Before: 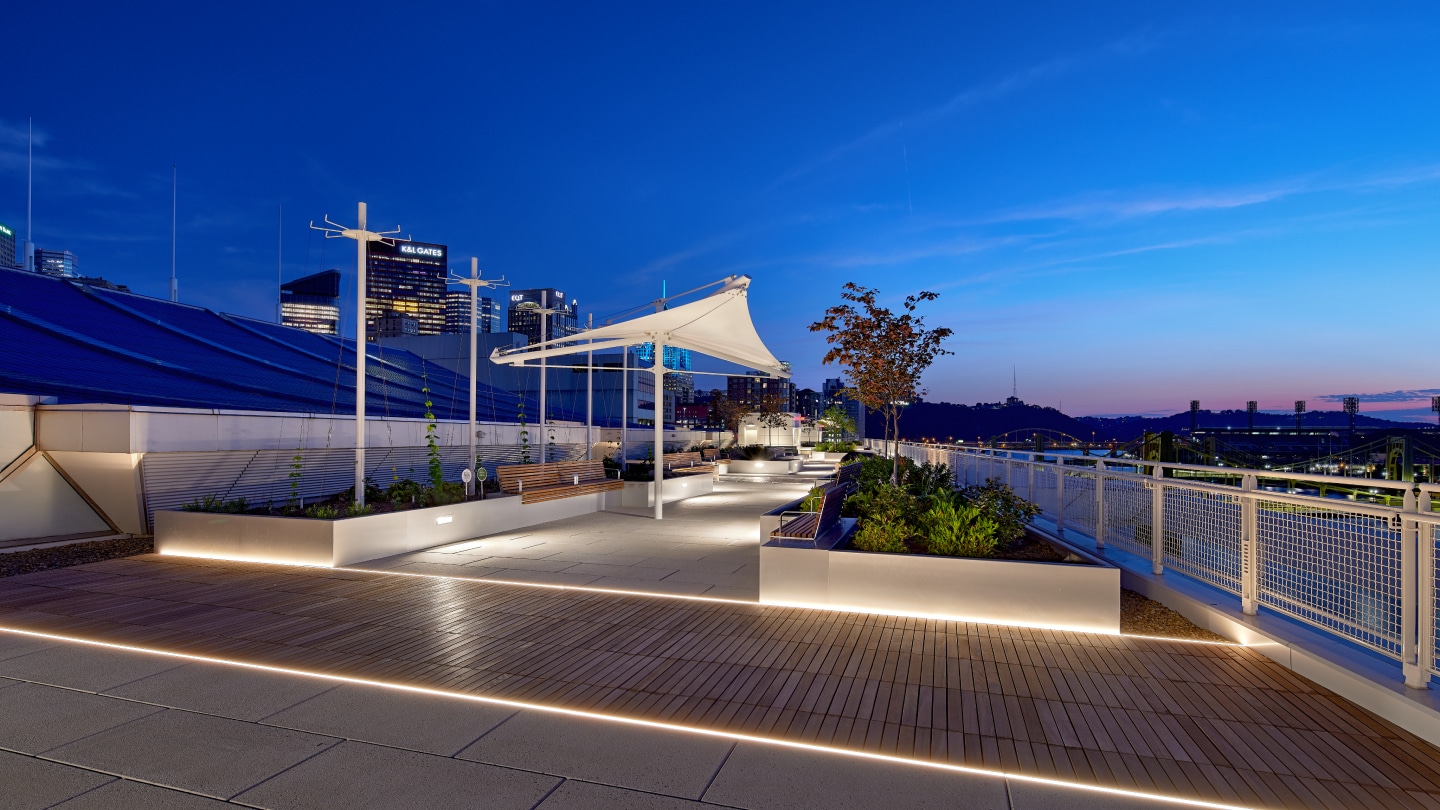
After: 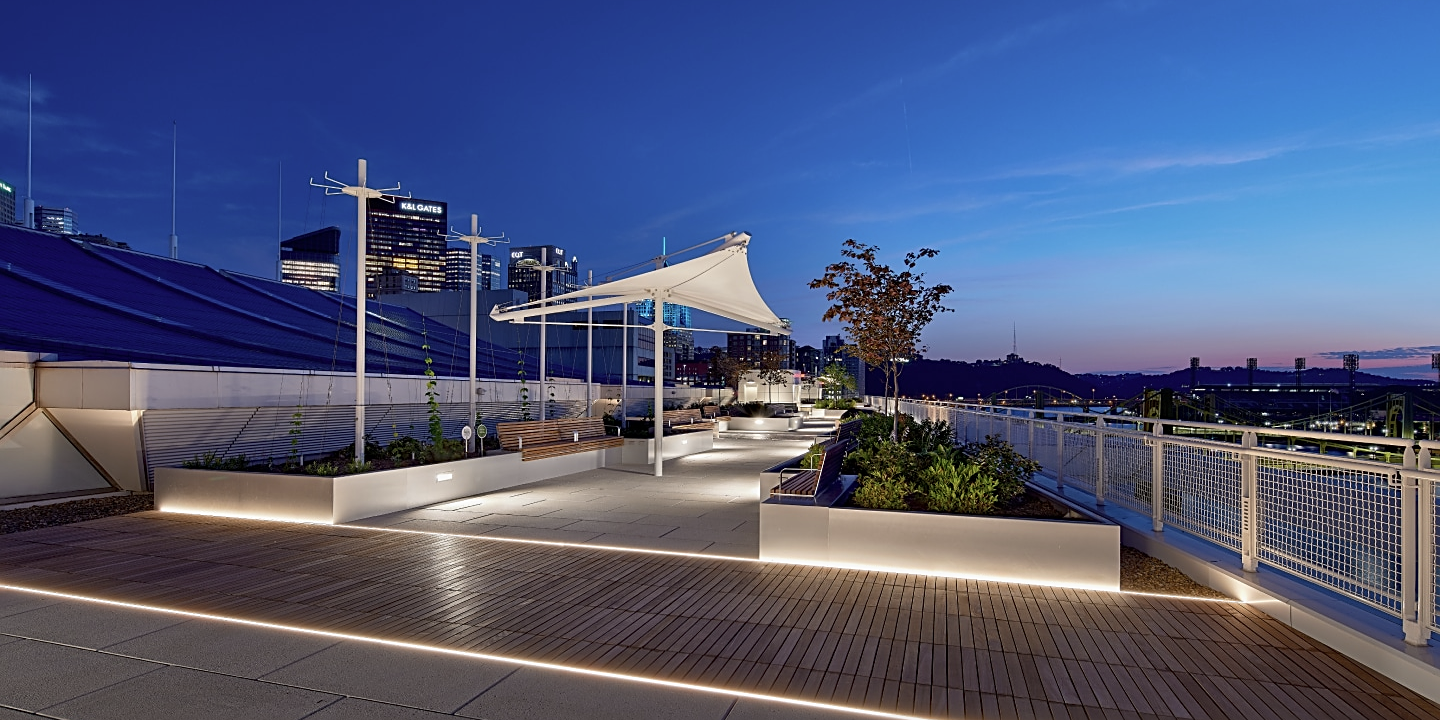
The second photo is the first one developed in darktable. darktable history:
exposure: exposure -0.114 EV, compensate highlight preservation false
contrast brightness saturation: saturation -0.171
crop and rotate: top 5.431%, bottom 5.569%
sharpen: amount 0.491
